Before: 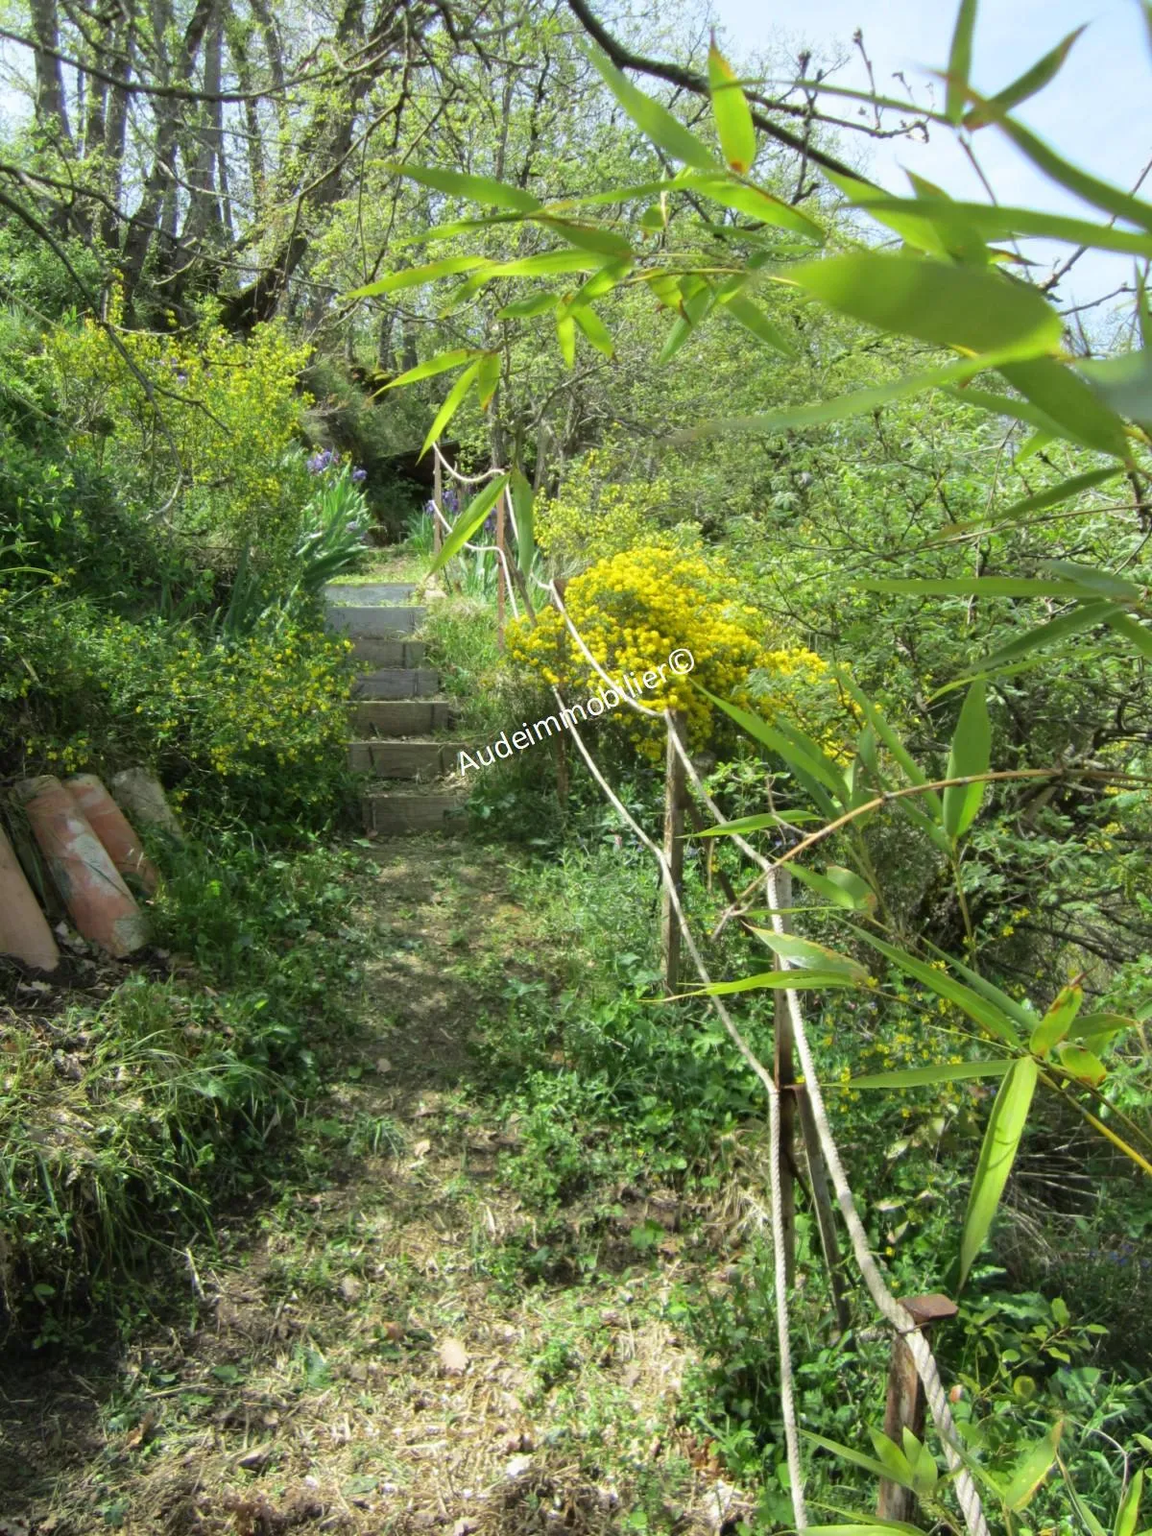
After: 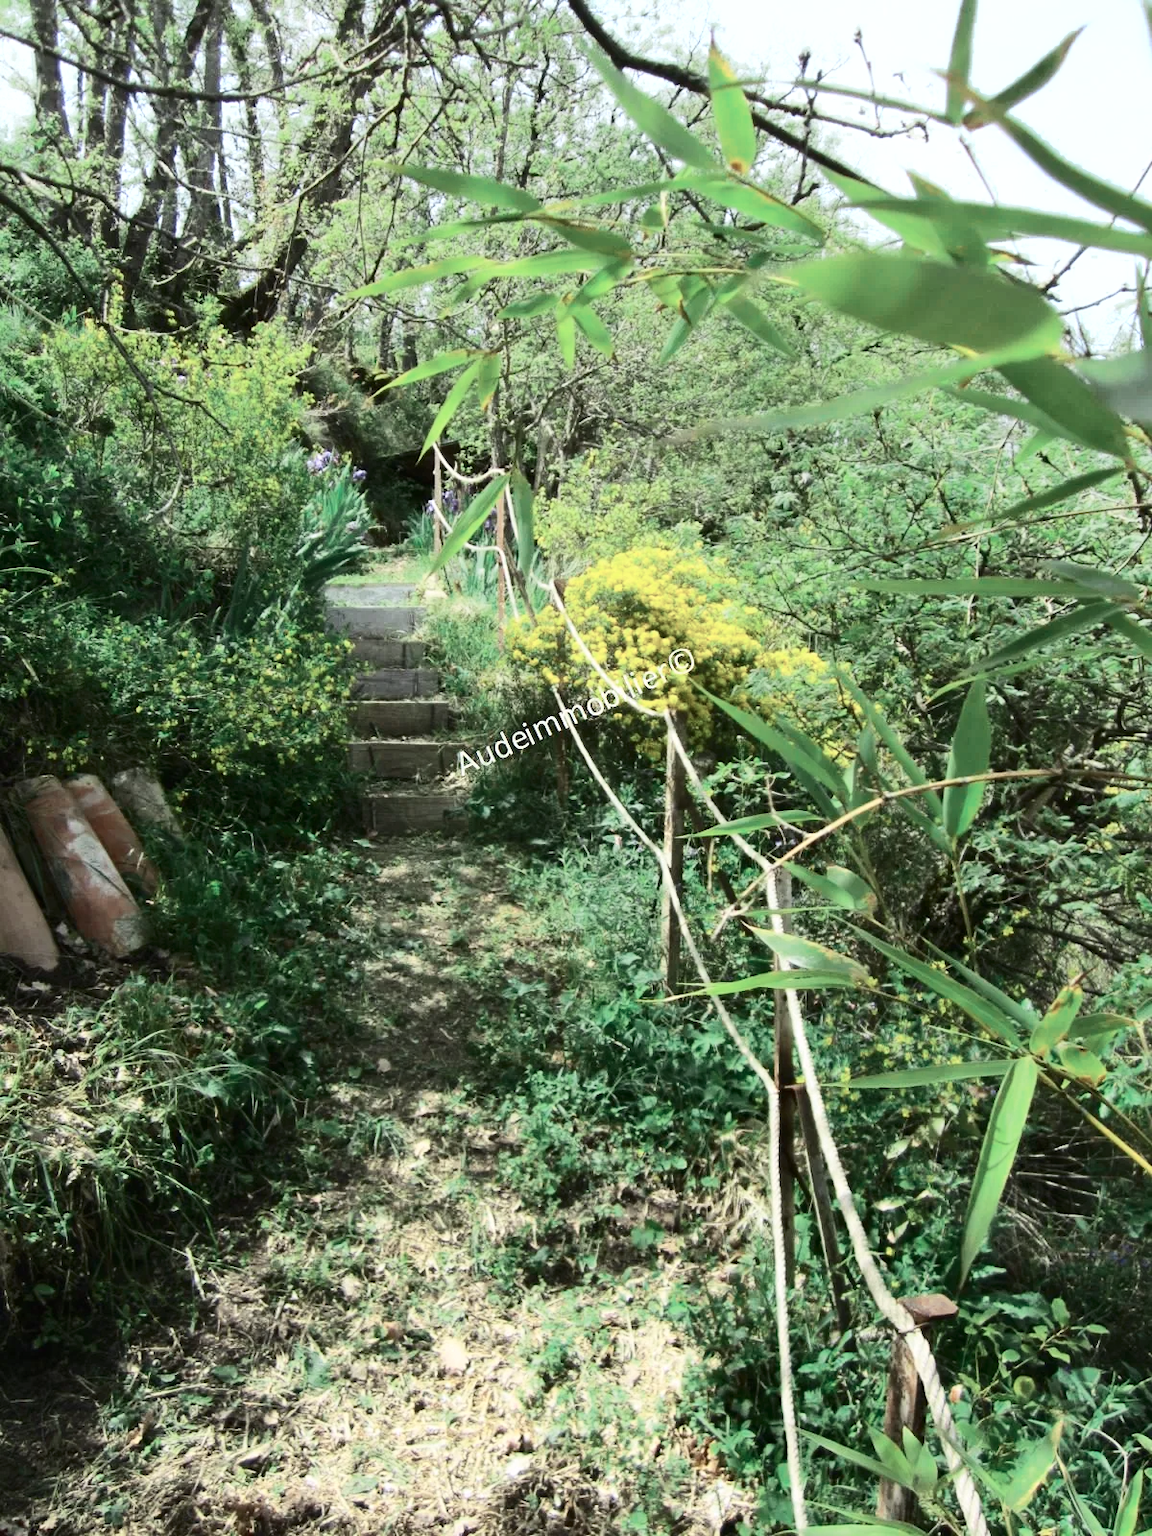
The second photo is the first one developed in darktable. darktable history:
color zones: curves: ch0 [(0, 0.5) (0.125, 0.4) (0.25, 0.5) (0.375, 0.4) (0.5, 0.4) (0.625, 0.6) (0.75, 0.6) (0.875, 0.5)]; ch1 [(0, 0.35) (0.125, 0.45) (0.25, 0.35) (0.375, 0.35) (0.5, 0.35) (0.625, 0.35) (0.75, 0.45) (0.875, 0.35)]; ch2 [(0, 0.6) (0.125, 0.5) (0.25, 0.5) (0.375, 0.6) (0.5, 0.6) (0.625, 0.5) (0.75, 0.5) (0.875, 0.5)]
levels: black 3.8%, levels [0, 0.499, 1]
contrast brightness saturation: contrast 0.373, brightness 0.102
